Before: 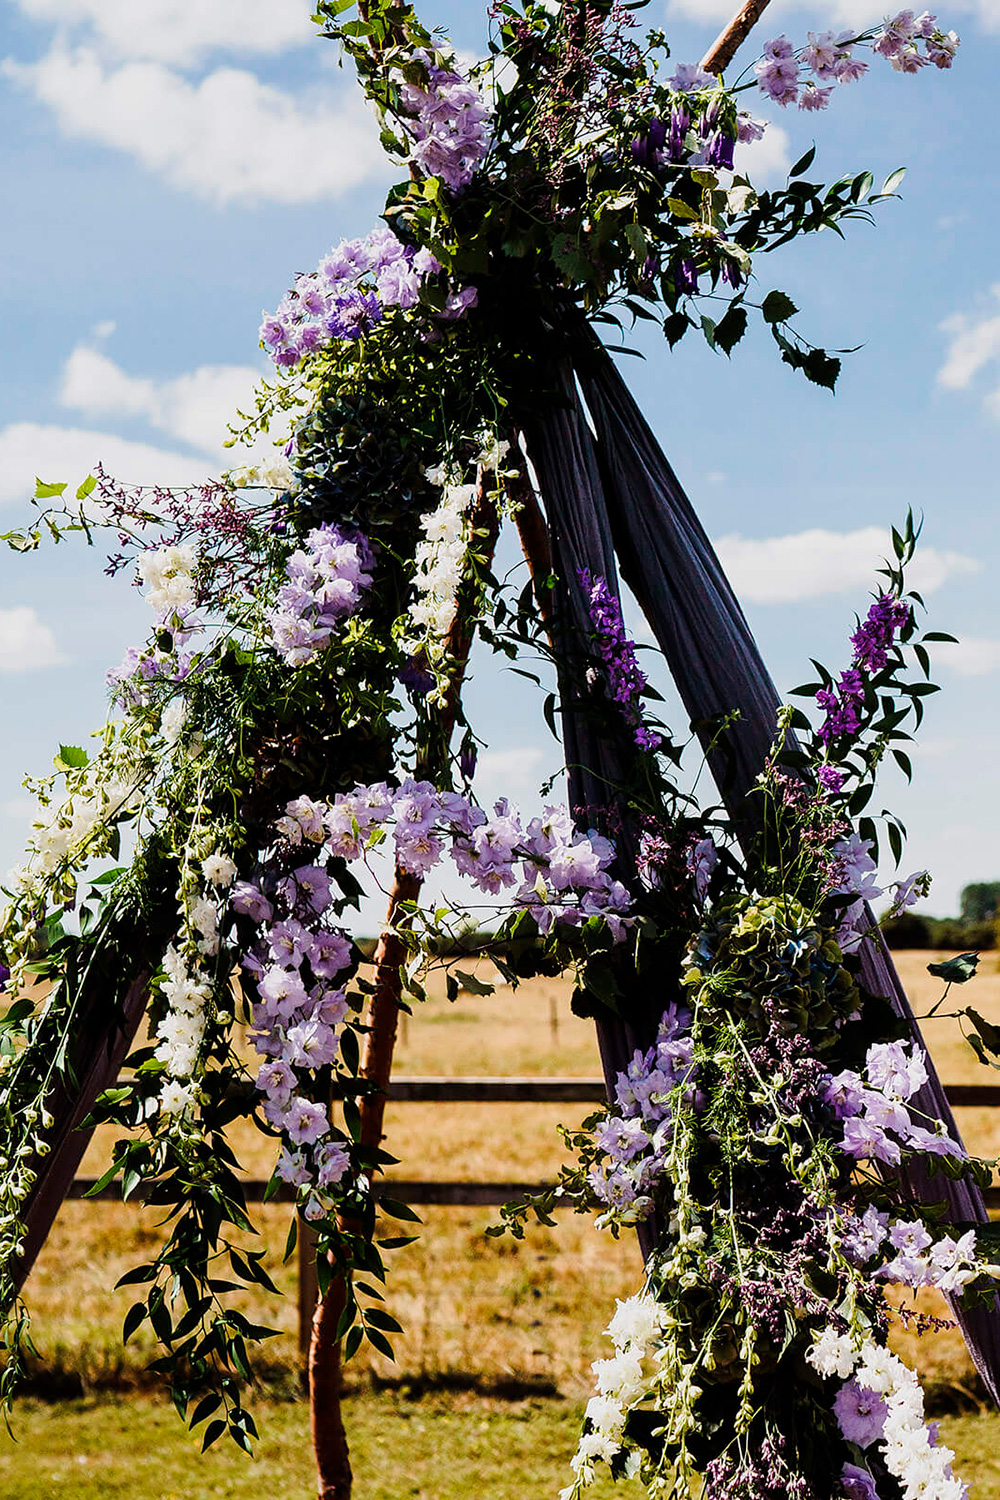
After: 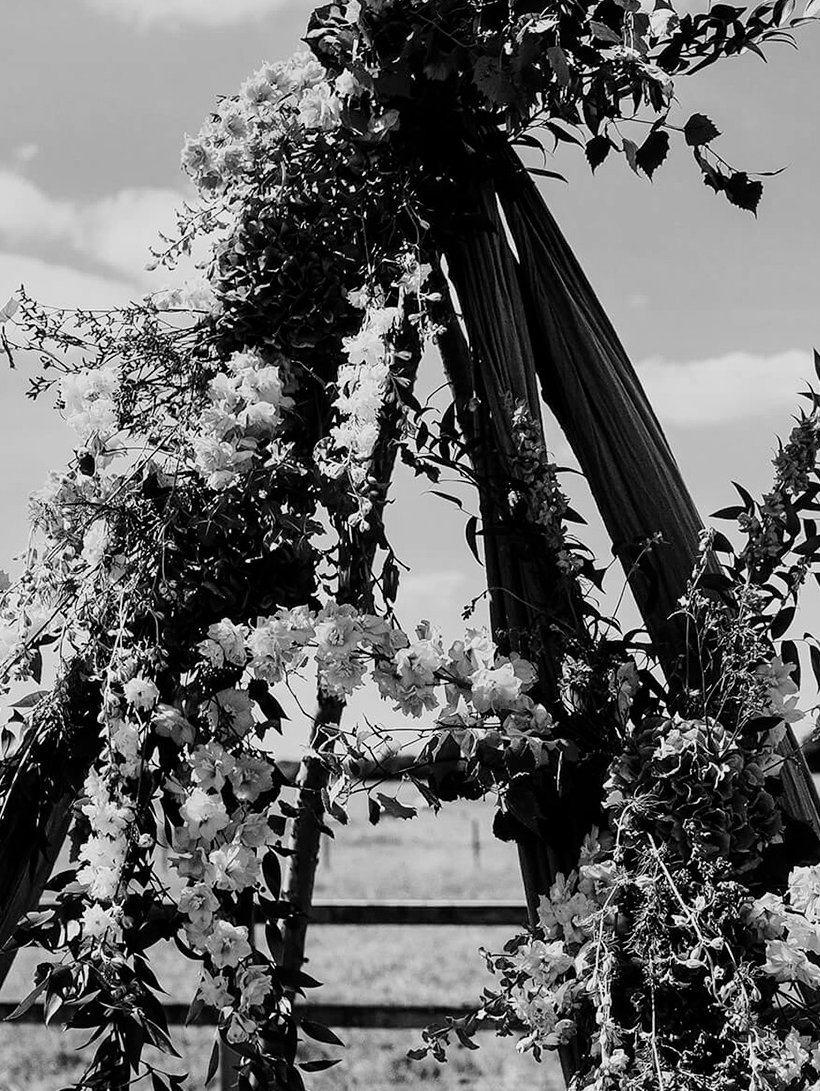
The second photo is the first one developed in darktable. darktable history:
monochrome: a 30.25, b 92.03
crop: left 7.856%, top 11.836%, right 10.12%, bottom 15.387%
